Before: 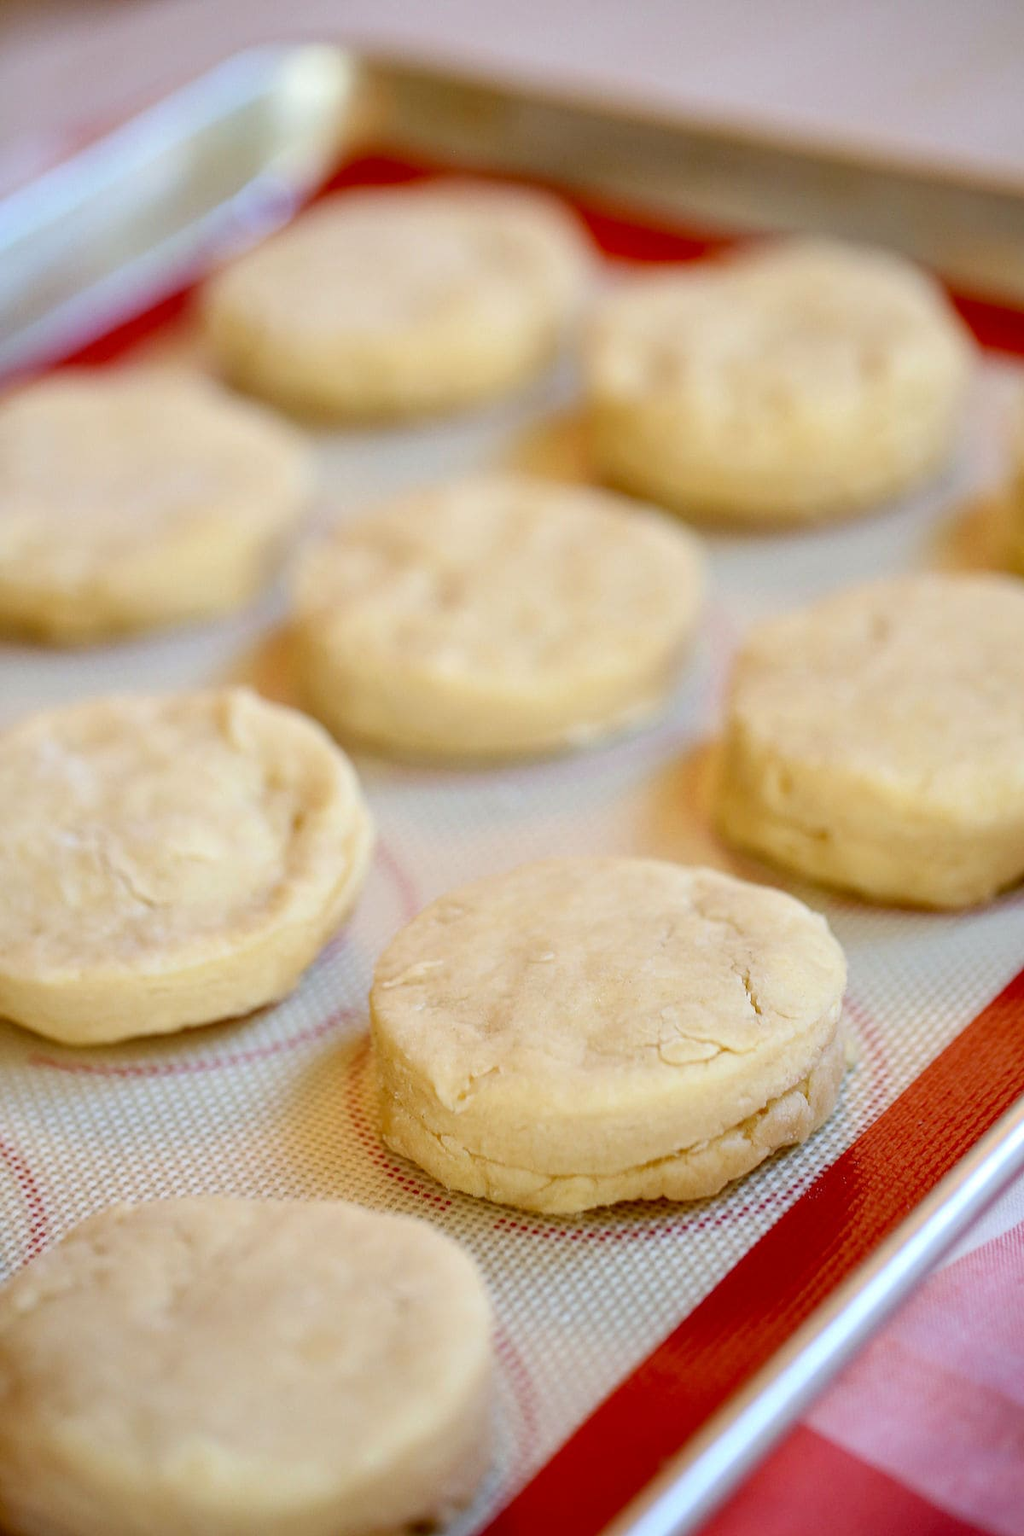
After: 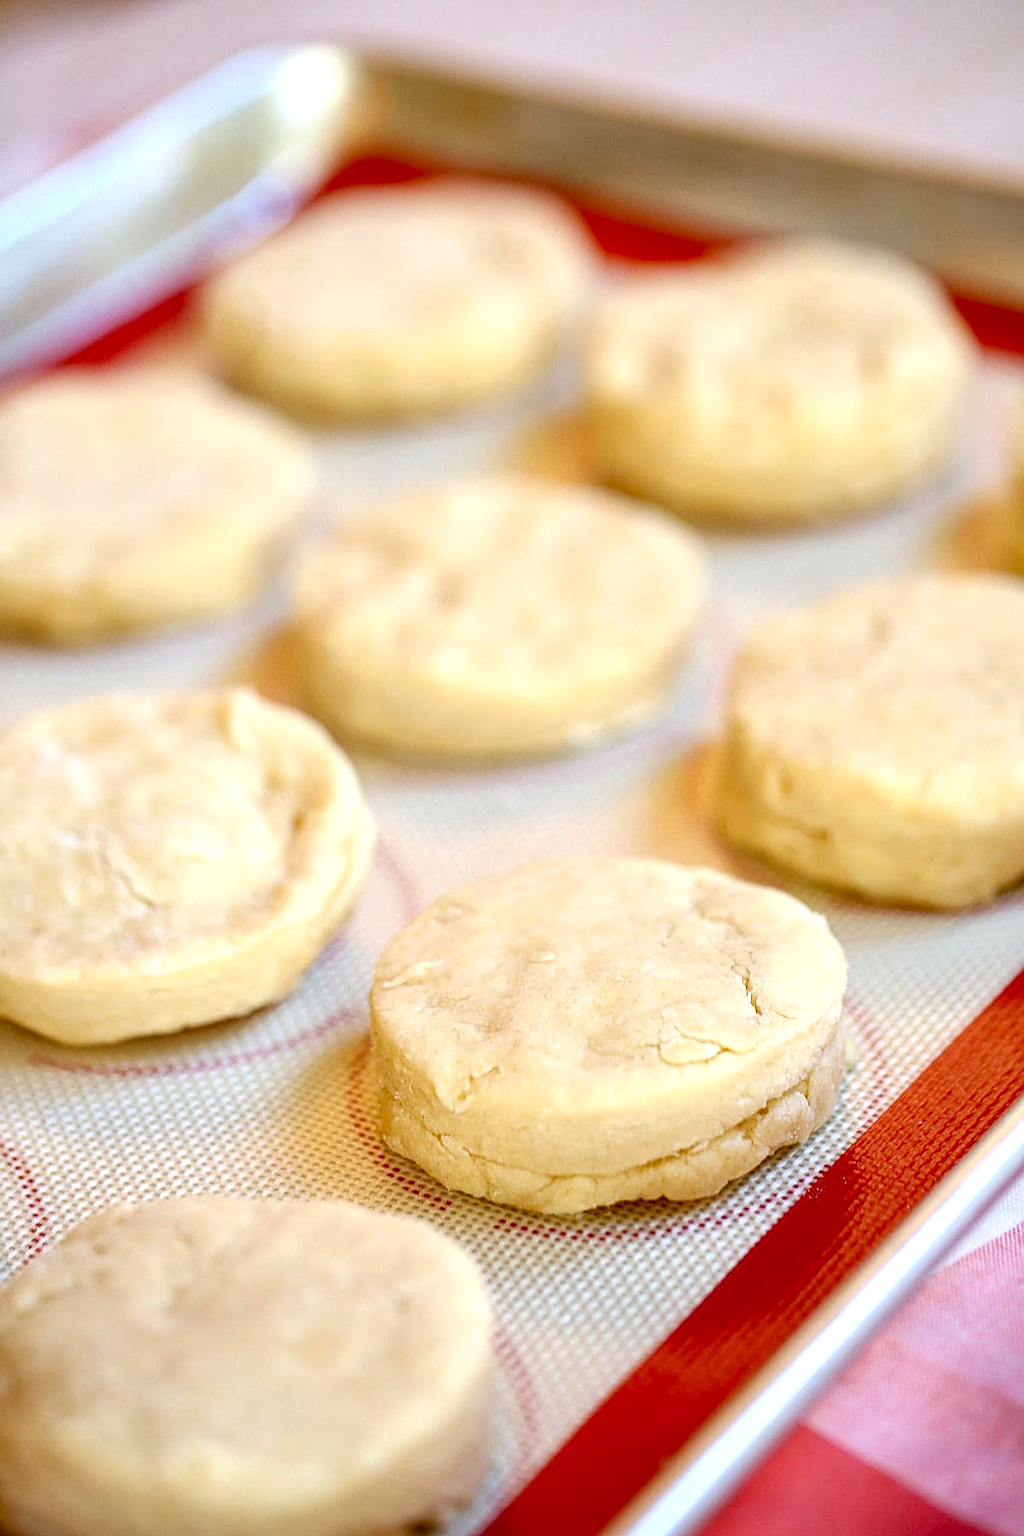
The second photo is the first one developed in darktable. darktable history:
sharpen: on, module defaults
exposure: black level correction 0, exposure 0.5 EV, compensate highlight preservation false
local contrast: highlights 102%, shadows 99%, detail 119%, midtone range 0.2
